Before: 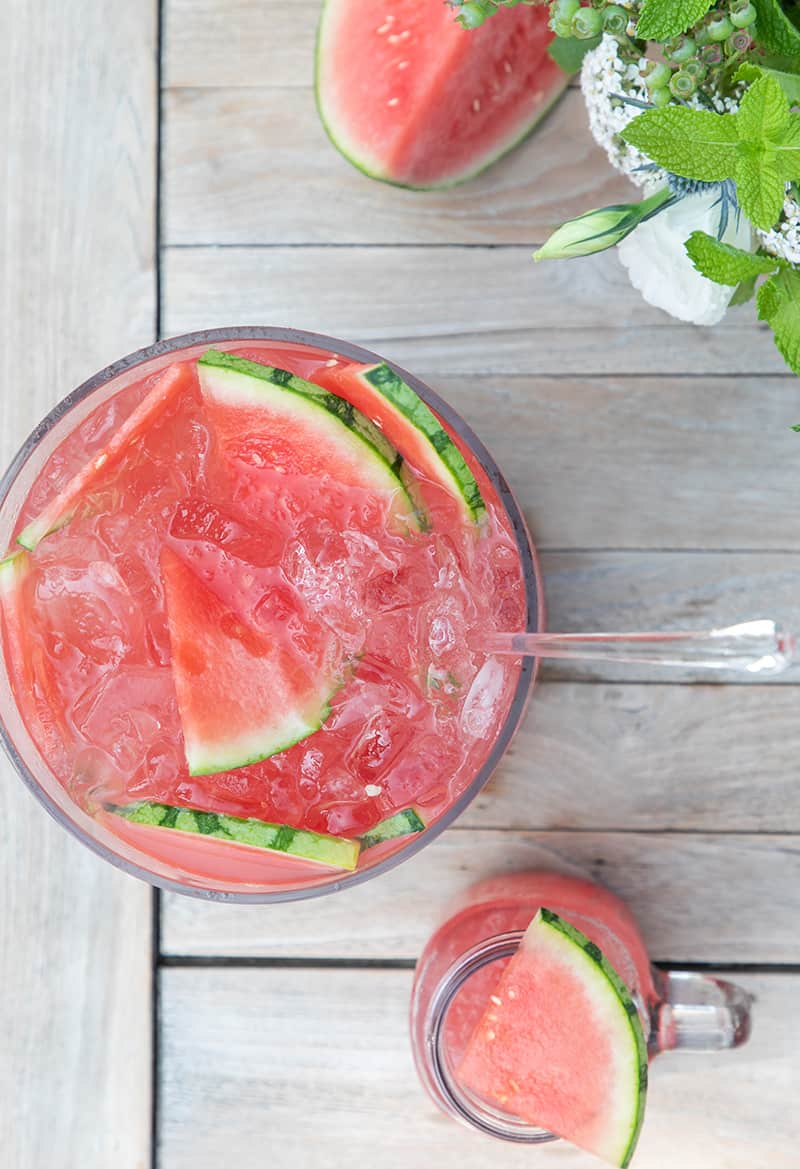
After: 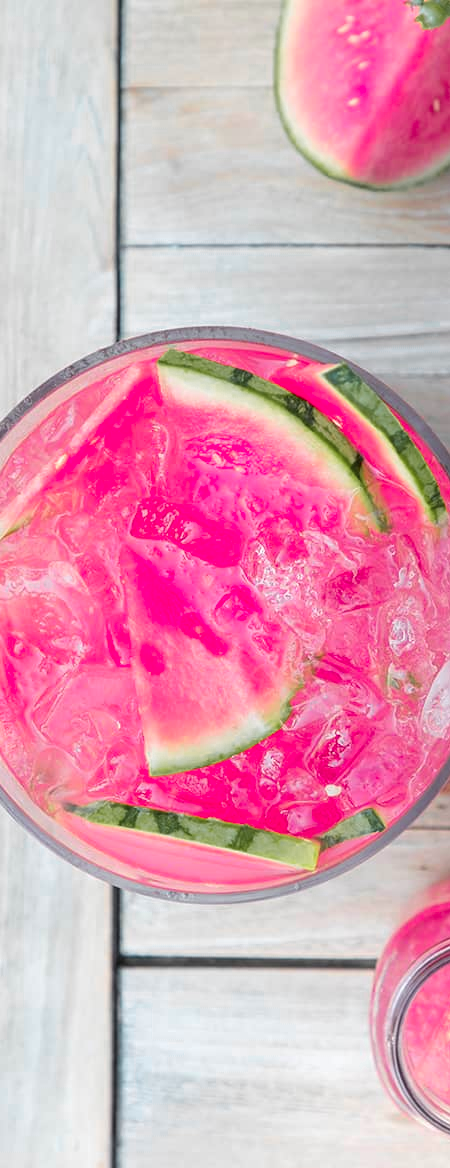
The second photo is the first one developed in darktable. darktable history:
color zones: curves: ch0 [(0, 0.533) (0.126, 0.533) (0.234, 0.533) (0.368, 0.357) (0.5, 0.5) (0.625, 0.5) (0.74, 0.637) (0.875, 0.5)]; ch1 [(0.004, 0.708) (0.129, 0.662) (0.25, 0.5) (0.375, 0.331) (0.496, 0.396) (0.625, 0.649) (0.739, 0.26) (0.875, 0.5) (1, 0.478)]; ch2 [(0, 0.409) (0.132, 0.403) (0.236, 0.558) (0.379, 0.448) (0.5, 0.5) (0.625, 0.5) (0.691, 0.39) (0.875, 0.5)]
crop: left 5.114%, right 38.589%
